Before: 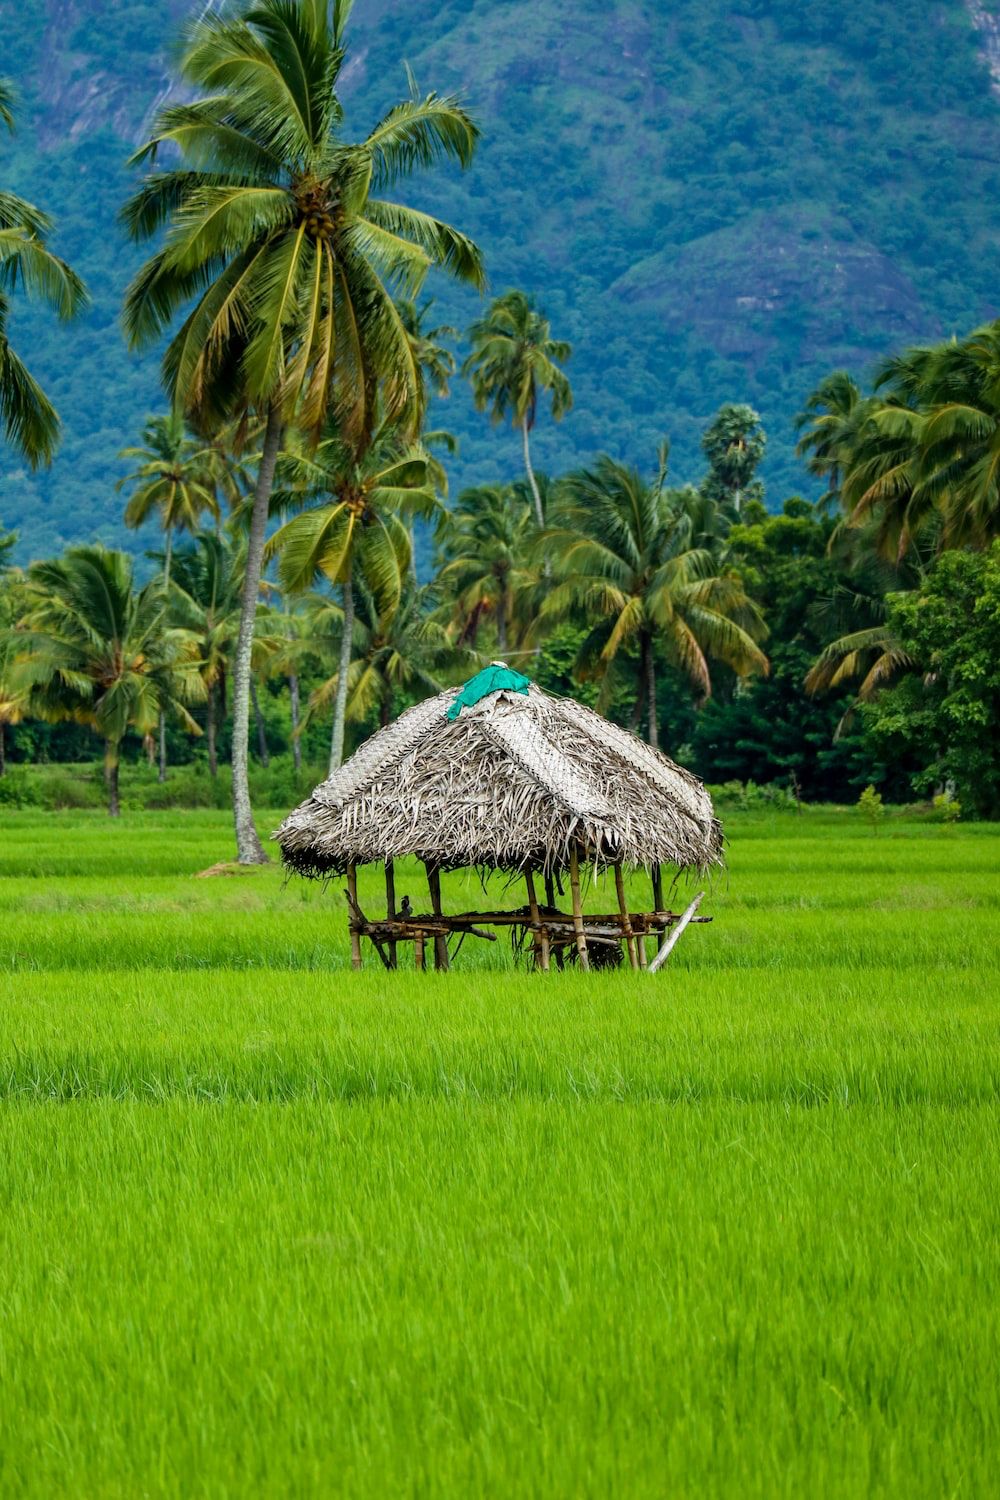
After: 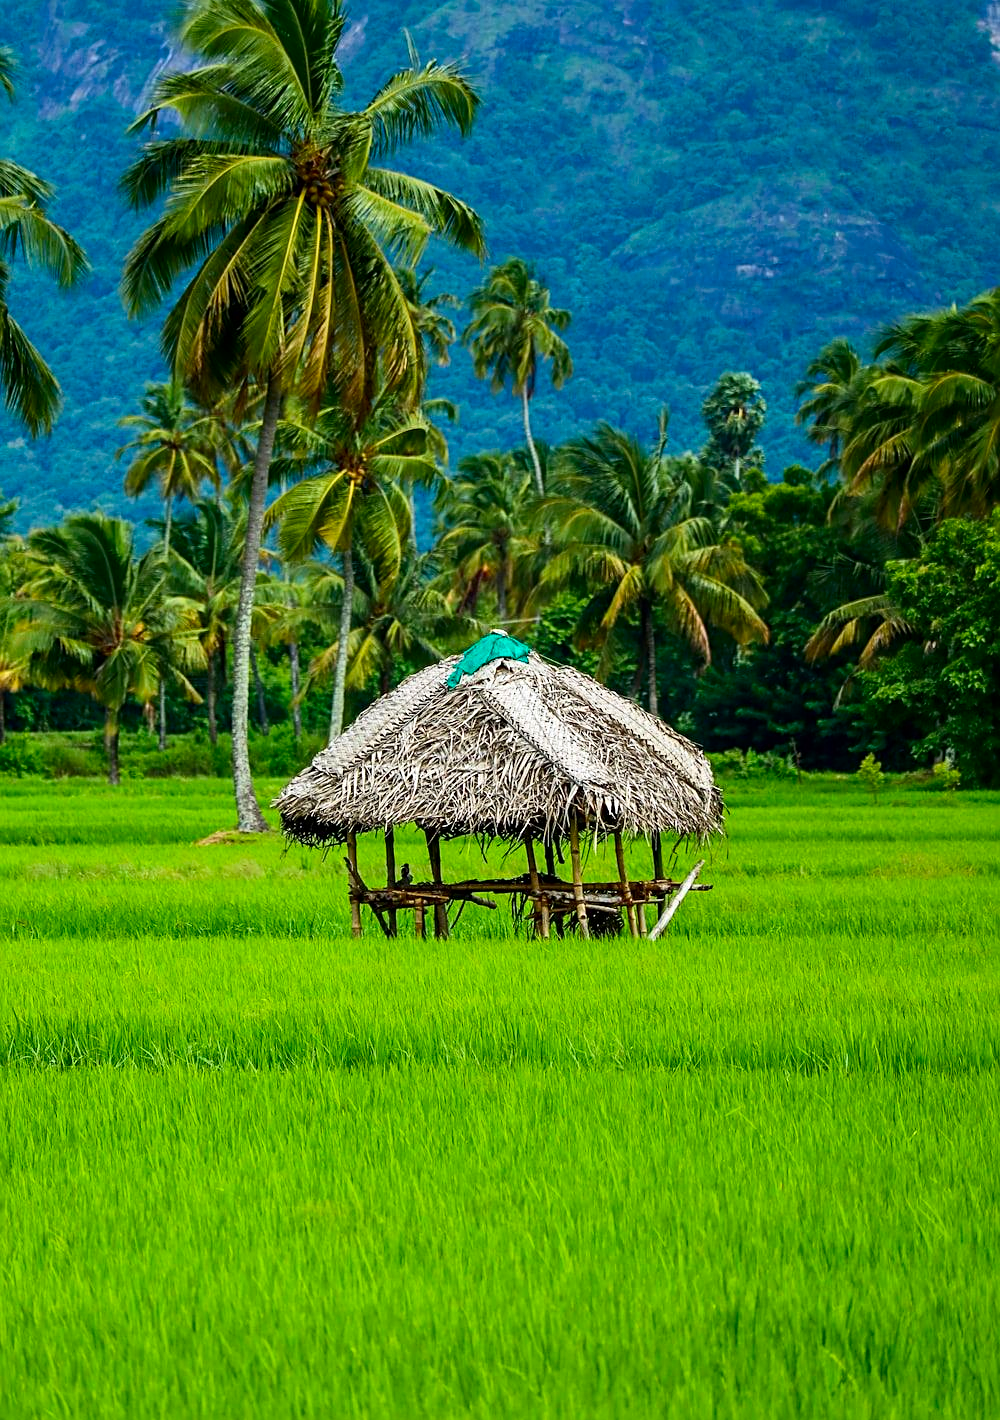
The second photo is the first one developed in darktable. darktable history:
crop and rotate: top 2.155%, bottom 3.177%
contrast brightness saturation: contrast 0.171, saturation 0.308
sharpen: on, module defaults
color calibration: illuminant same as pipeline (D50), adaptation none (bypass), x 0.332, y 0.334, temperature 5016.03 K
